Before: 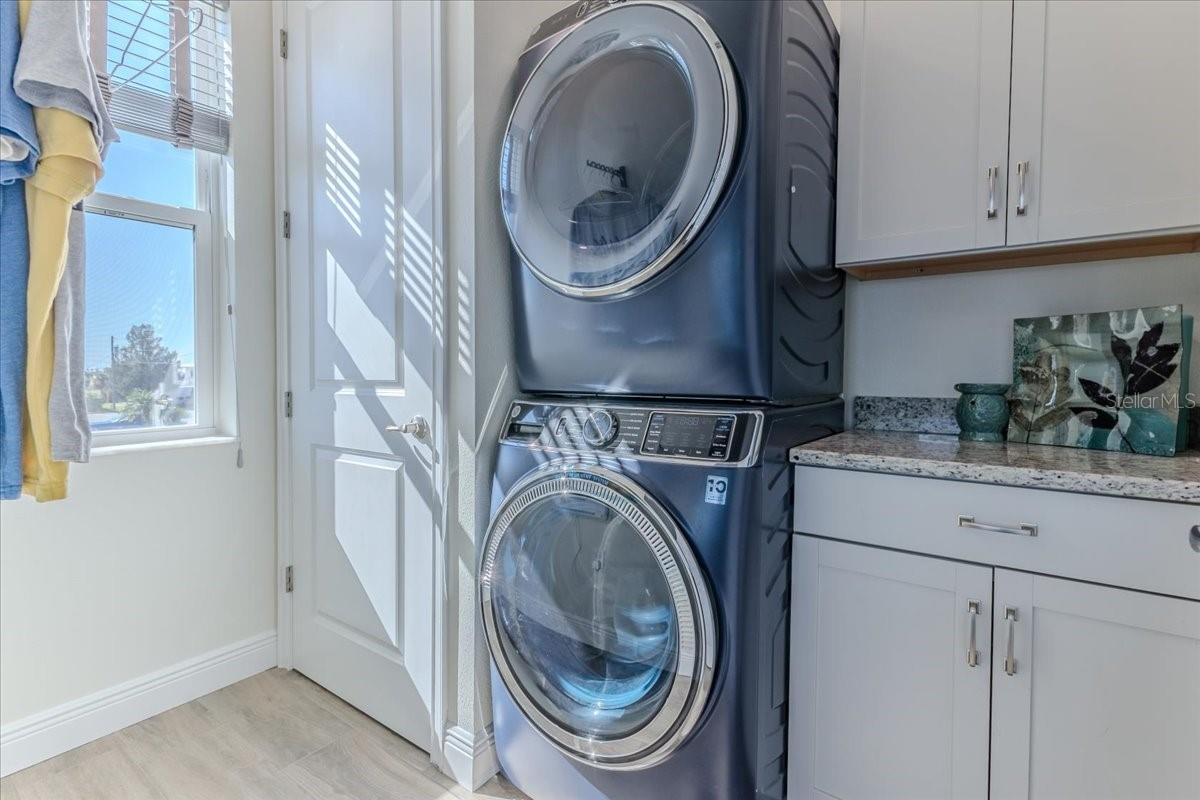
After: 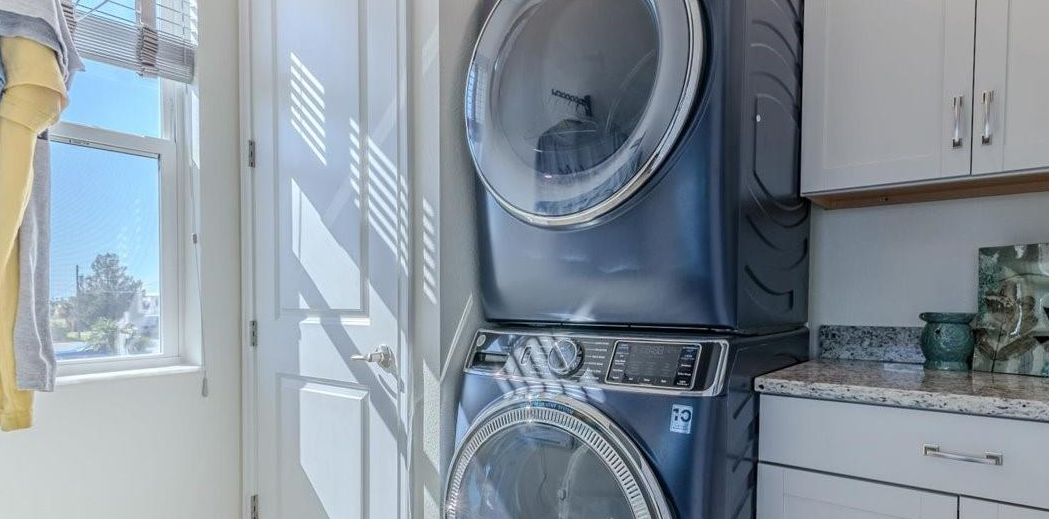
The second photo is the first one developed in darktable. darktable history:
crop: left 2.943%, top 8.933%, right 9.624%, bottom 26.148%
